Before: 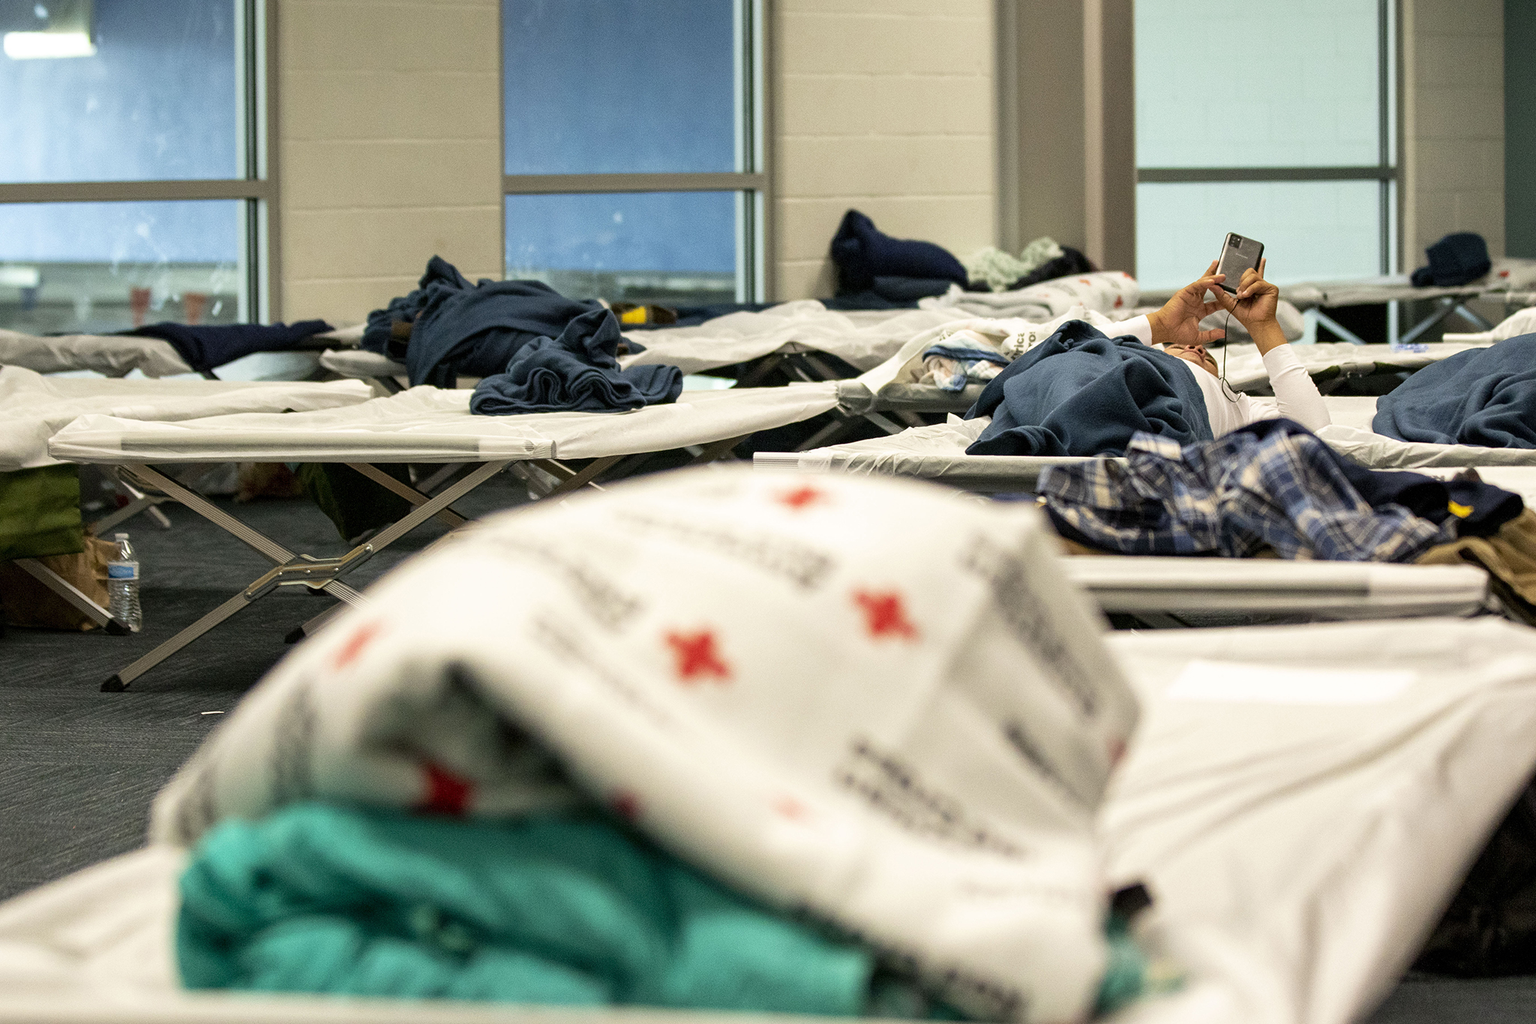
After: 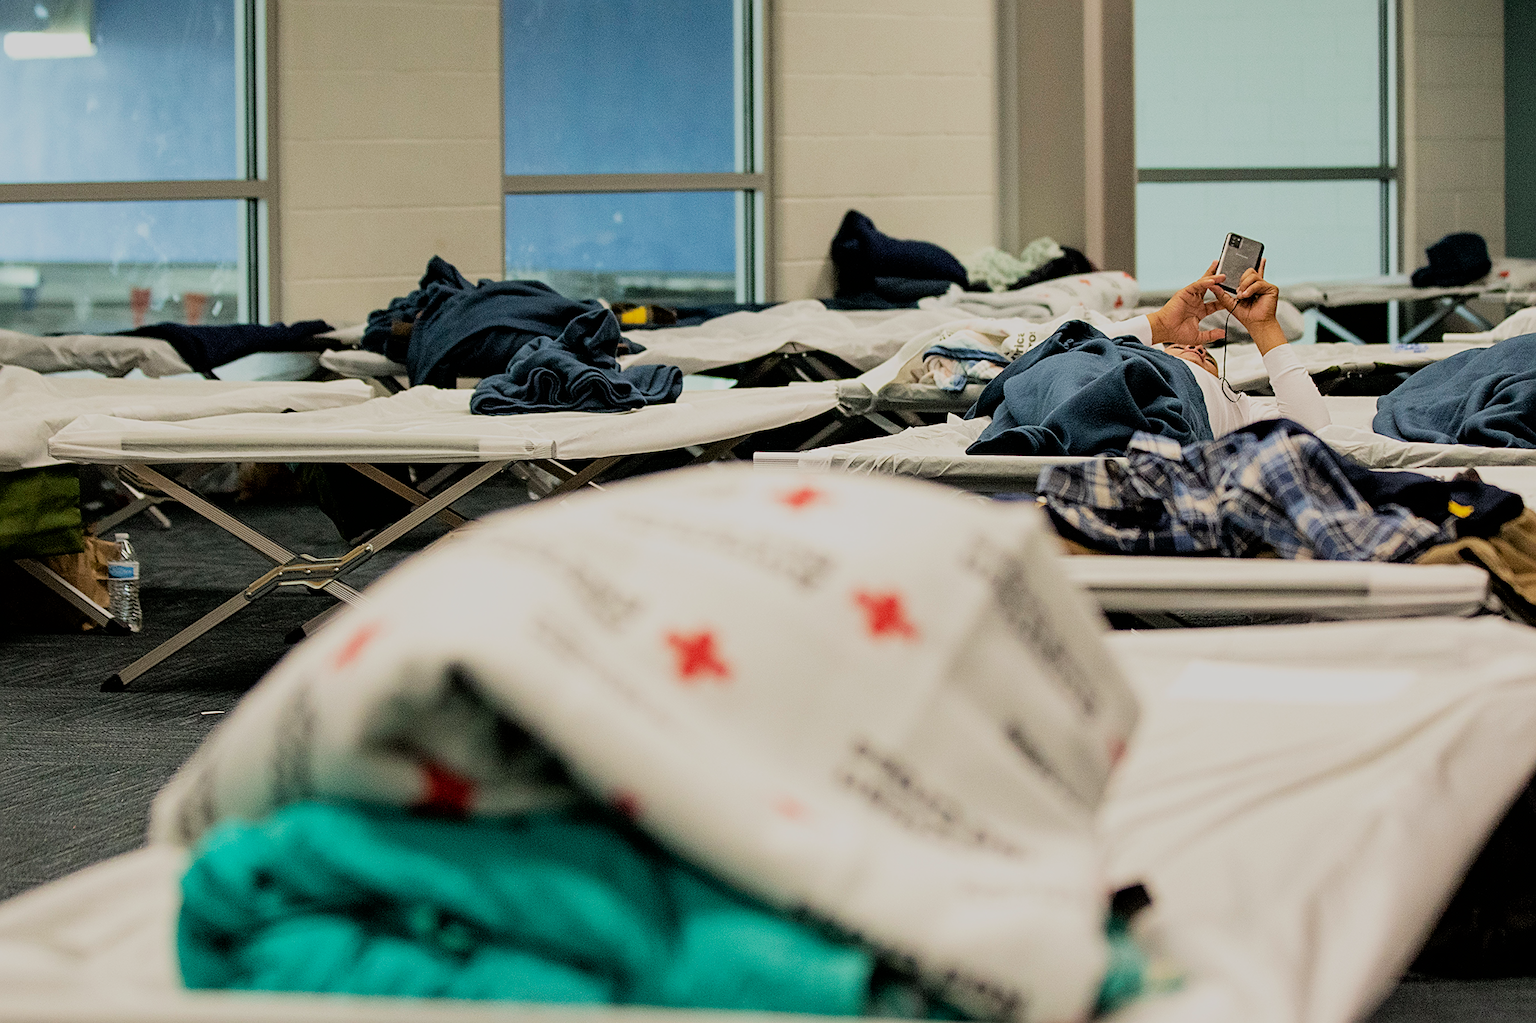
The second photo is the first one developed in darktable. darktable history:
sharpen: on, module defaults
filmic rgb: black relative exposure -7.32 EV, white relative exposure 5.09 EV, hardness 3.2
